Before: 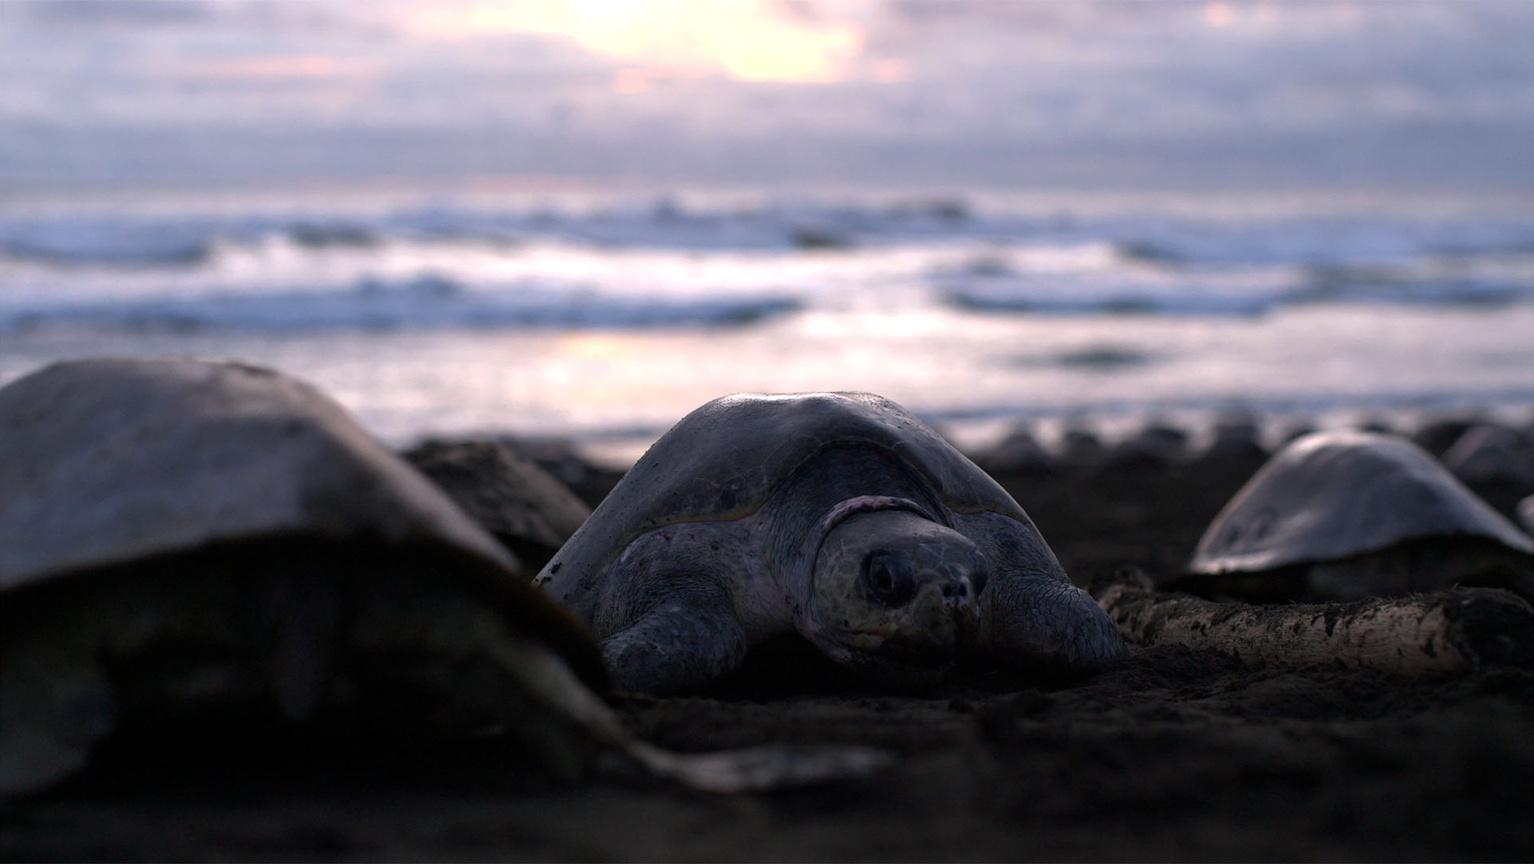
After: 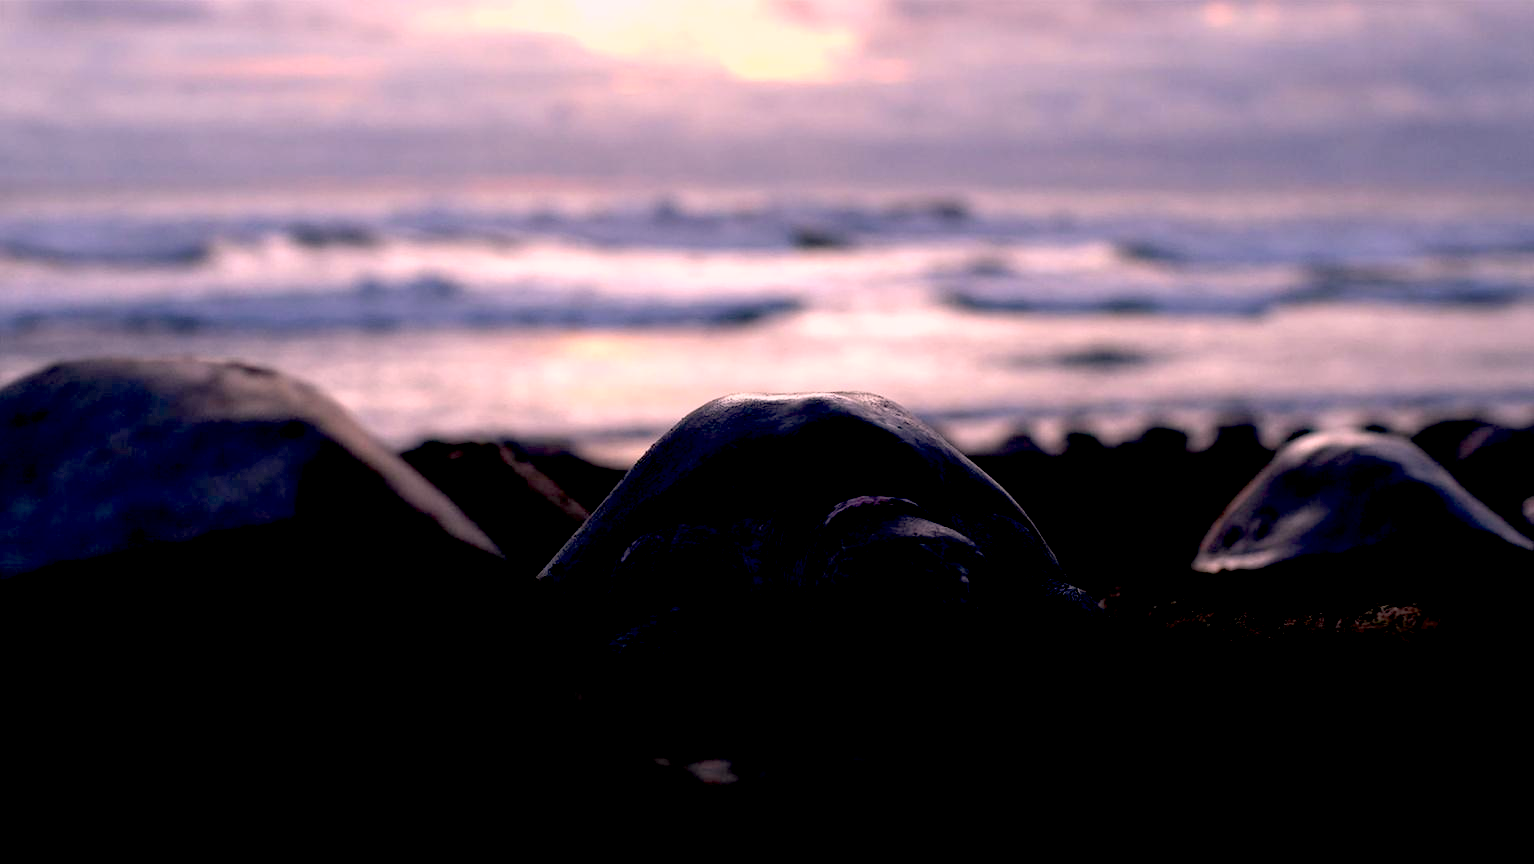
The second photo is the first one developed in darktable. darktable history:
exposure: black level correction 0.055, exposure -0.033 EV, compensate exposure bias true, compensate highlight preservation false
color correction: highlights a* 13.02, highlights b* 5.48
